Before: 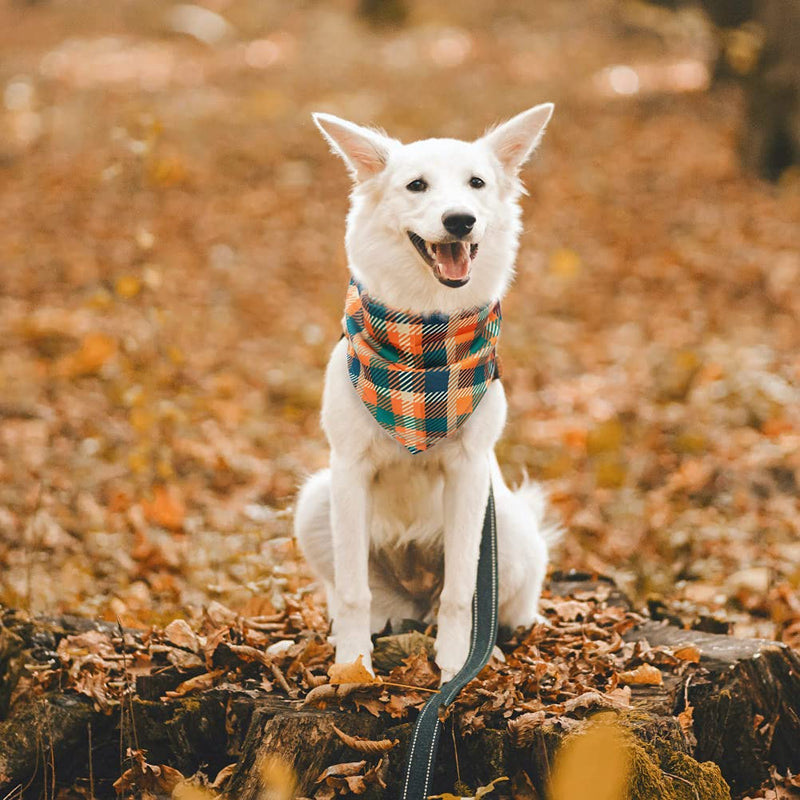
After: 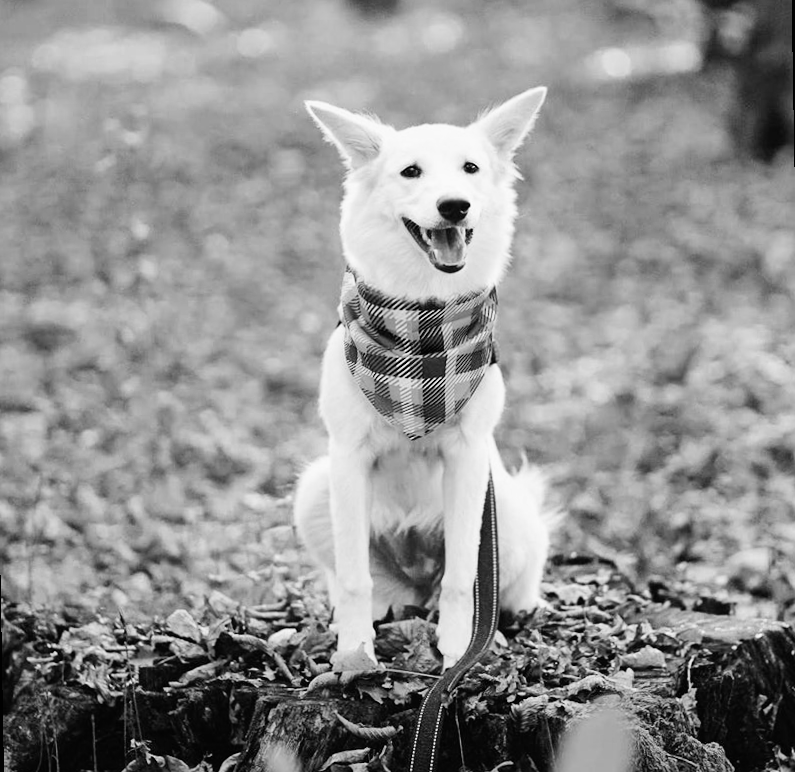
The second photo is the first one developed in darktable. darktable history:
shadows and highlights: shadows 25, highlights -25
filmic rgb: black relative exposure -5.42 EV, white relative exposure 2.85 EV, dynamic range scaling -37.73%, hardness 4, contrast 1.605, highlights saturation mix -0.93%
rotate and perspective: rotation -1°, crop left 0.011, crop right 0.989, crop top 0.025, crop bottom 0.975
exposure: black level correction -0.005, exposure 0.054 EV, compensate highlight preservation false
monochrome: a 1.94, b -0.638
